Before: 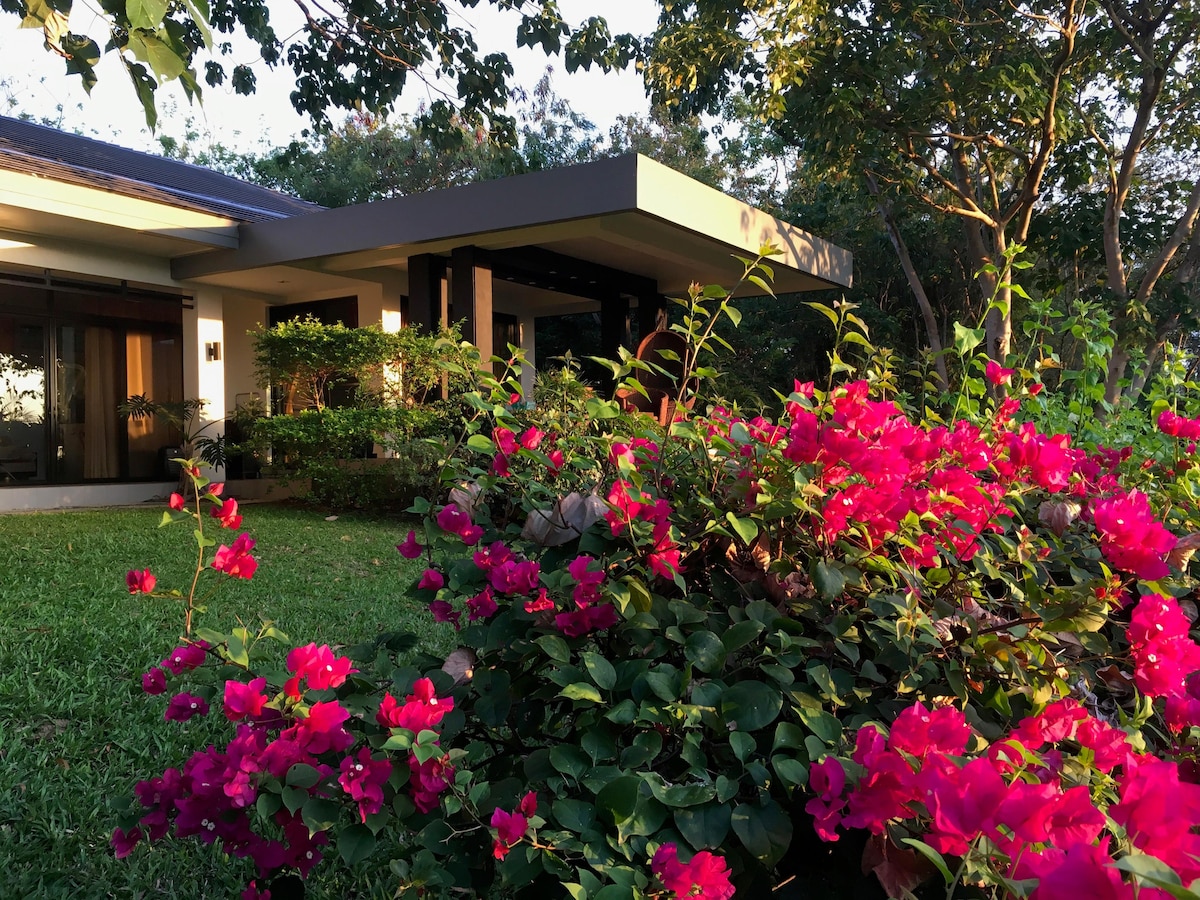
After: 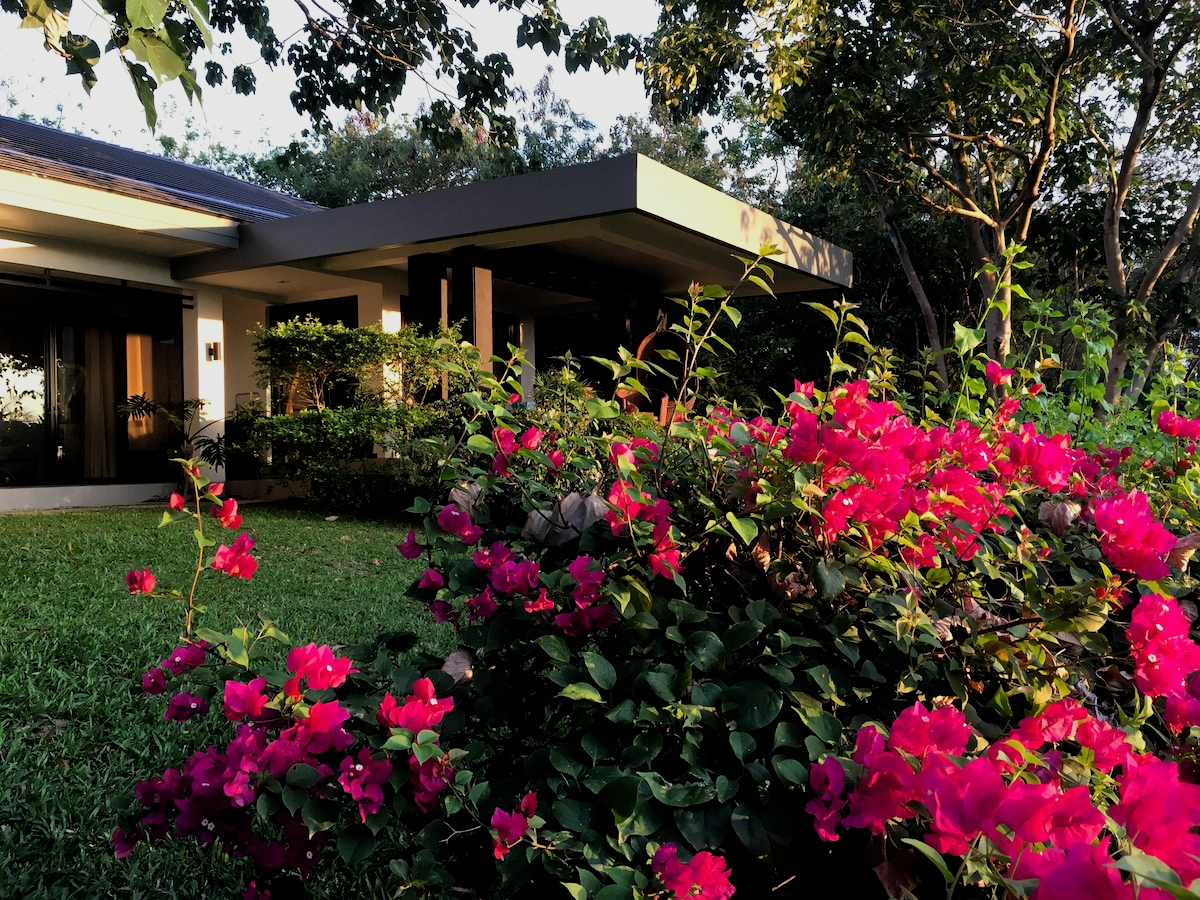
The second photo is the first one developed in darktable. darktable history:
tone equalizer: edges refinement/feathering 500, mask exposure compensation -1.57 EV, preserve details no
filmic rgb: black relative exposure -11.76 EV, white relative exposure 5.4 EV, hardness 4.5, latitude 50.2%, contrast 1.142
